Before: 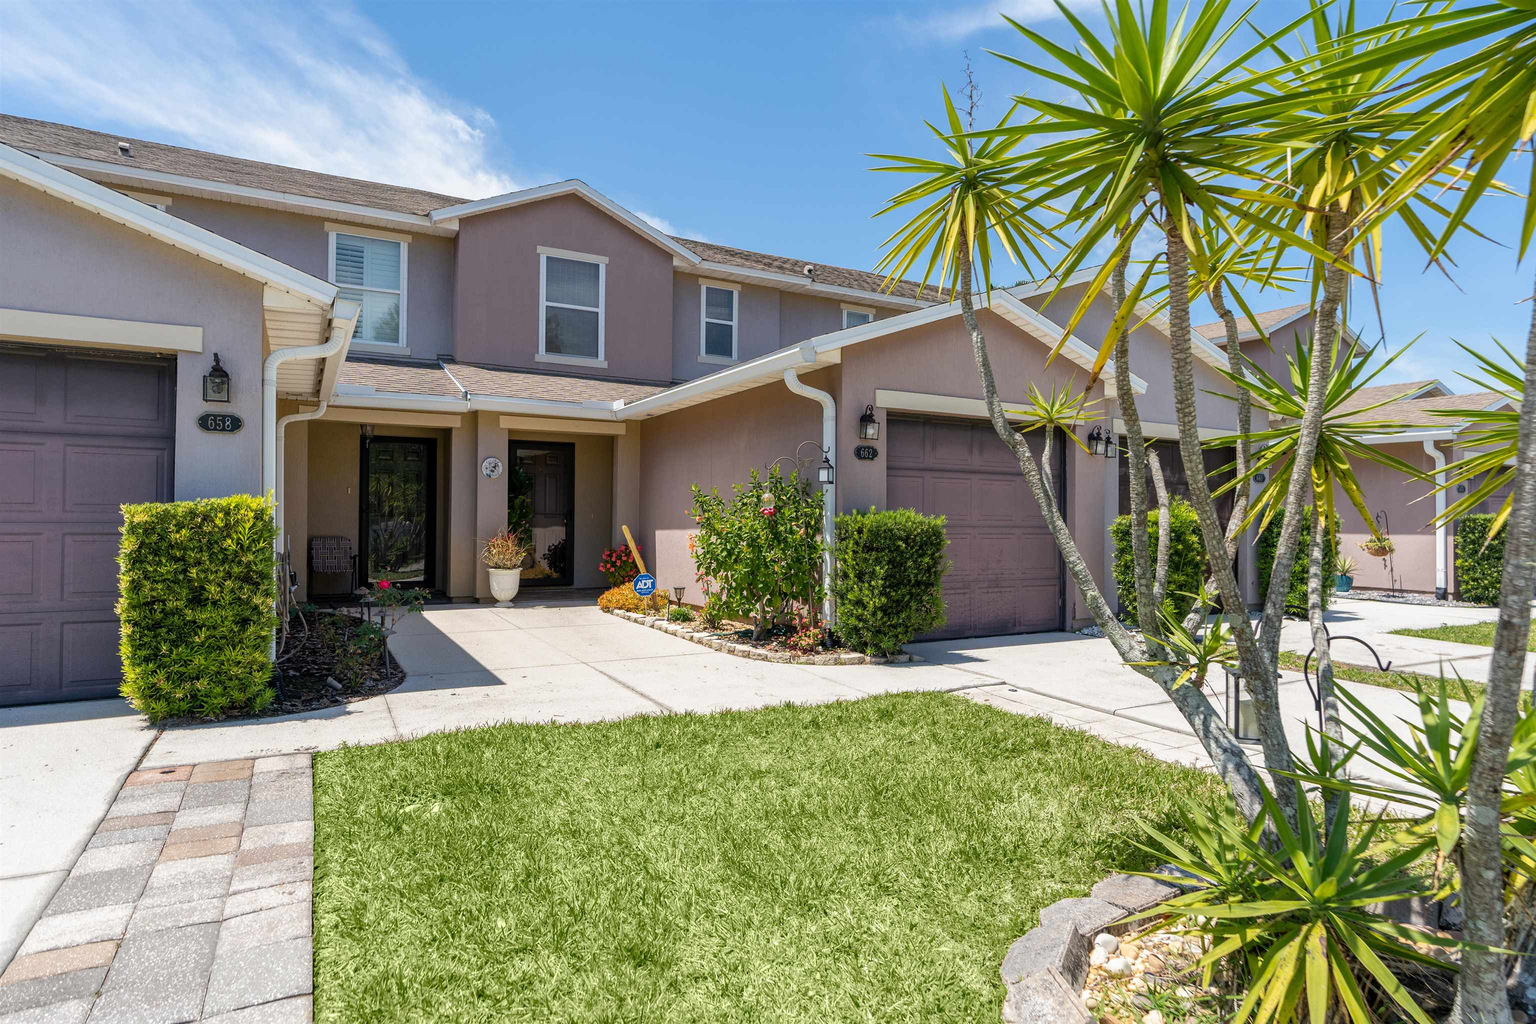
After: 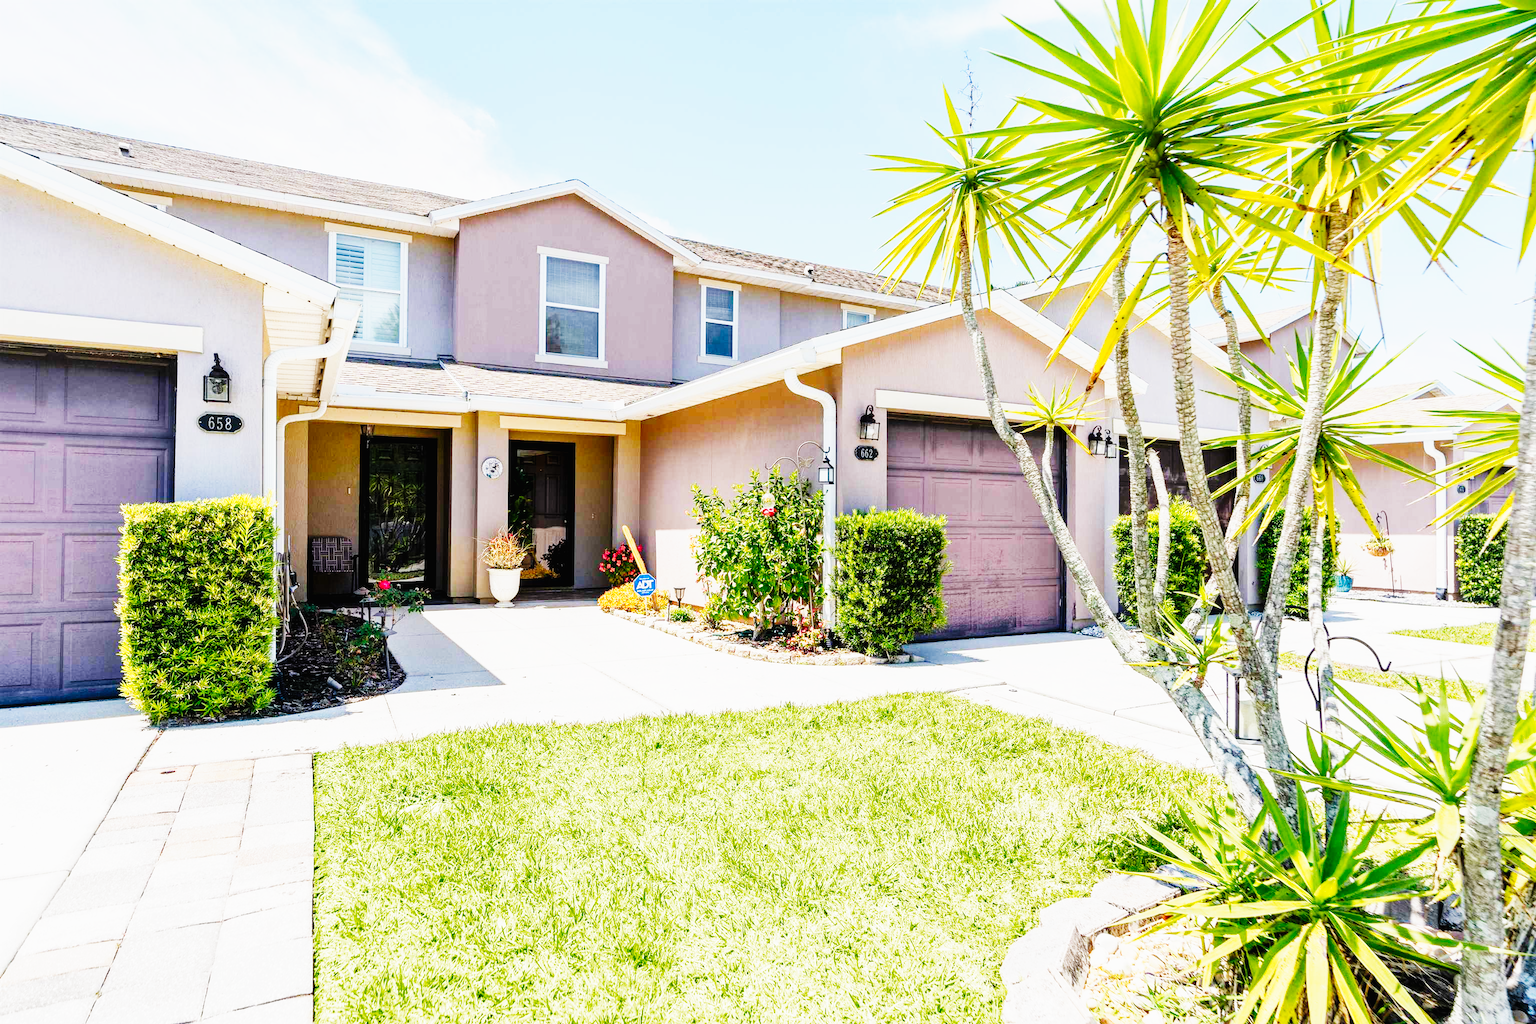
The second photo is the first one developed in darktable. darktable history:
base curve: curves: ch0 [(0, 0) (0, 0) (0.002, 0.001) (0.008, 0.003) (0.019, 0.011) (0.037, 0.037) (0.064, 0.11) (0.102, 0.232) (0.152, 0.379) (0.216, 0.524) (0.296, 0.665) (0.394, 0.789) (0.512, 0.881) (0.651, 0.945) (0.813, 0.986) (1, 1)], preserve colors none
tone curve: curves: ch0 [(0.016, 0.011) (0.204, 0.146) (0.515, 0.476) (0.78, 0.795) (1, 0.981)], preserve colors none
exposure: exposure 0.655 EV, compensate highlight preservation false
